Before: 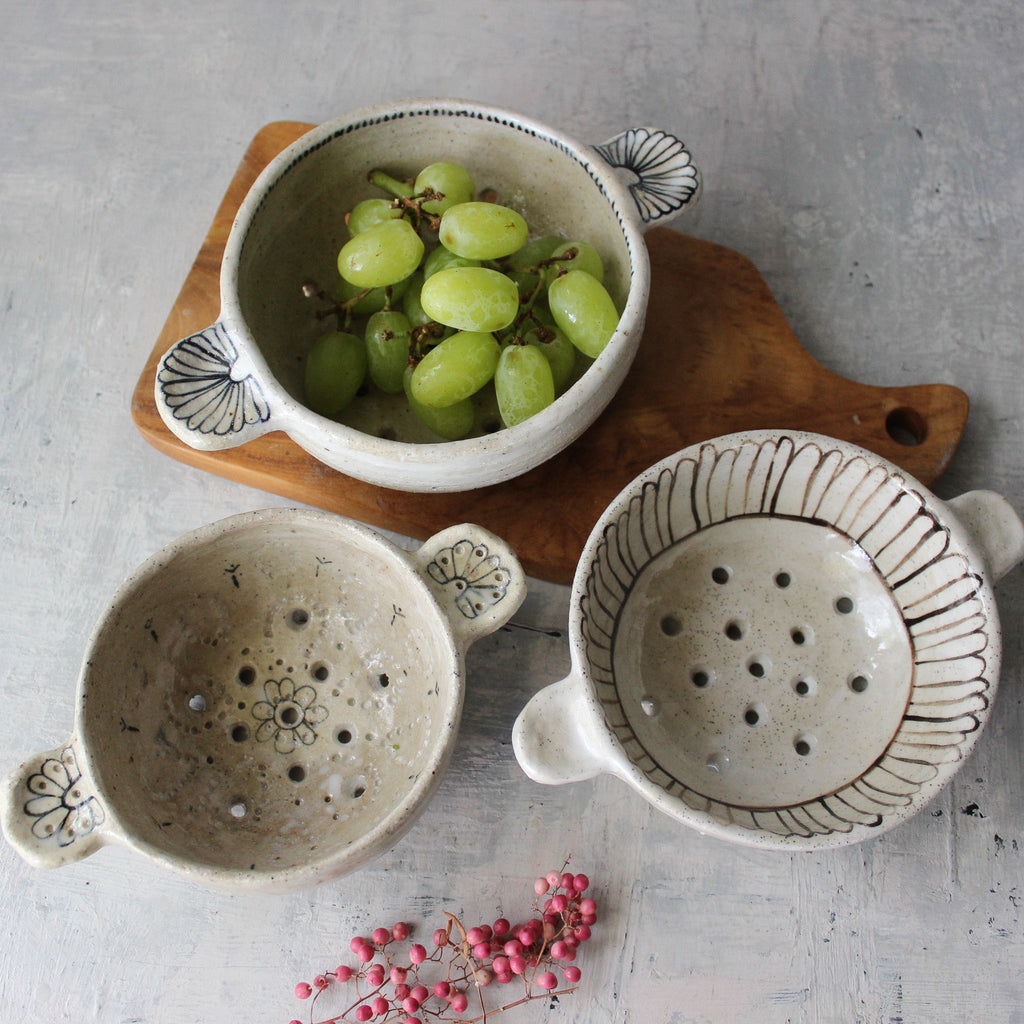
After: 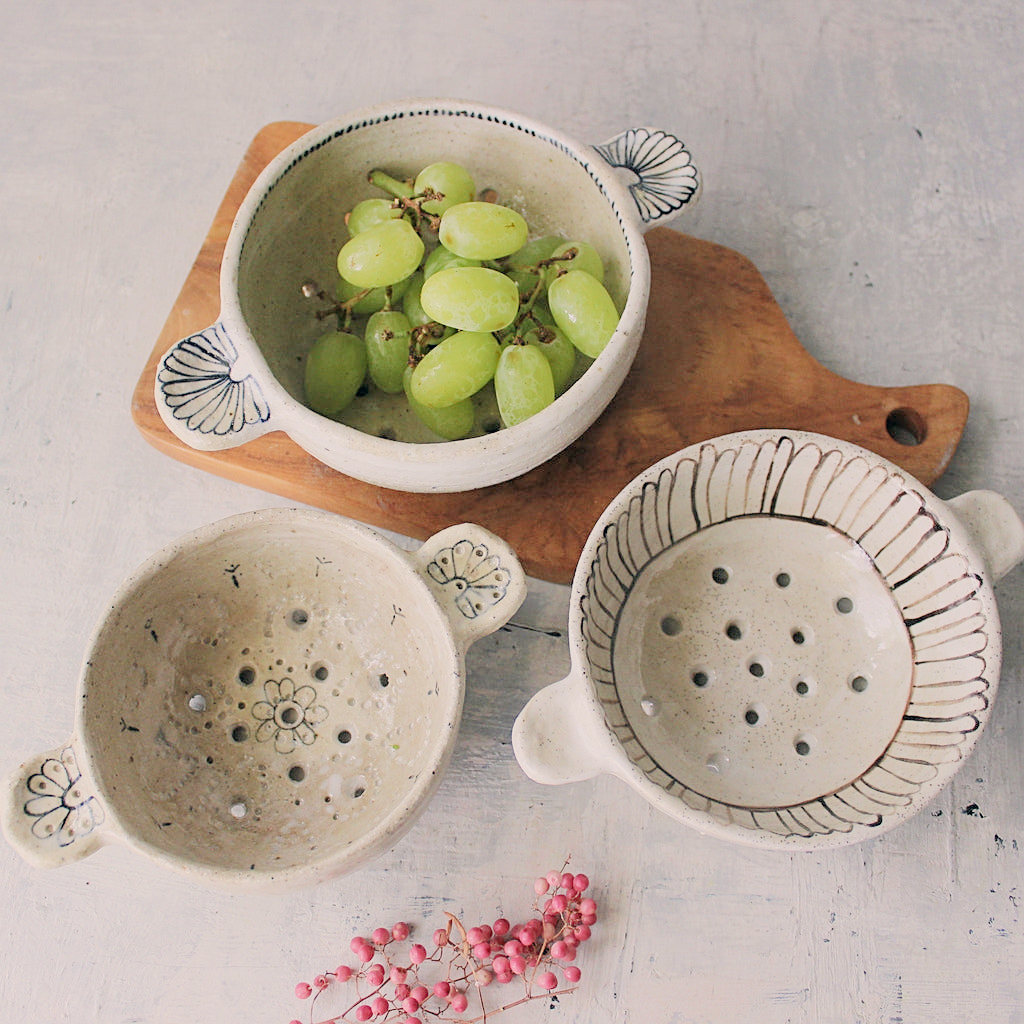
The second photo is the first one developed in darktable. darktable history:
color correction: highlights a* 5.46, highlights b* 5.27, shadows a* -4.46, shadows b* -5.15
sharpen: on, module defaults
exposure: black level correction 0.001, exposure 1.72 EV, compensate exposure bias true, compensate highlight preservation false
filmic rgb: middle gray luminance 2.58%, black relative exposure -9.94 EV, white relative exposure 6.99 EV, dynamic range scaling 9.94%, target black luminance 0%, hardness 3.17, latitude 44.35%, contrast 0.673, highlights saturation mix 5.26%, shadows ↔ highlights balance 13.38%
